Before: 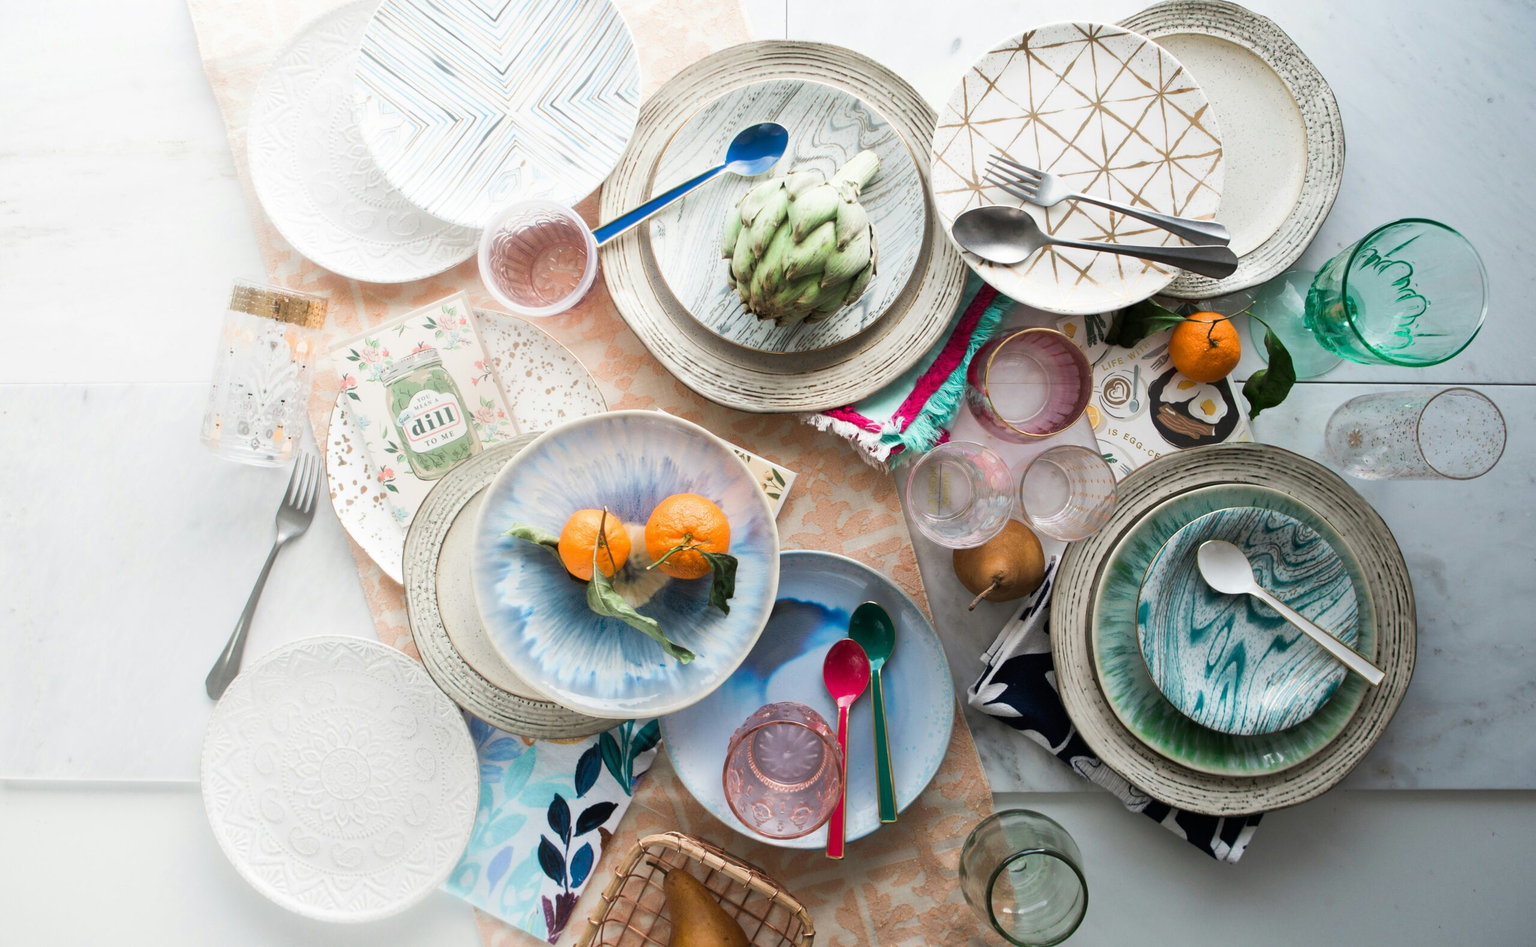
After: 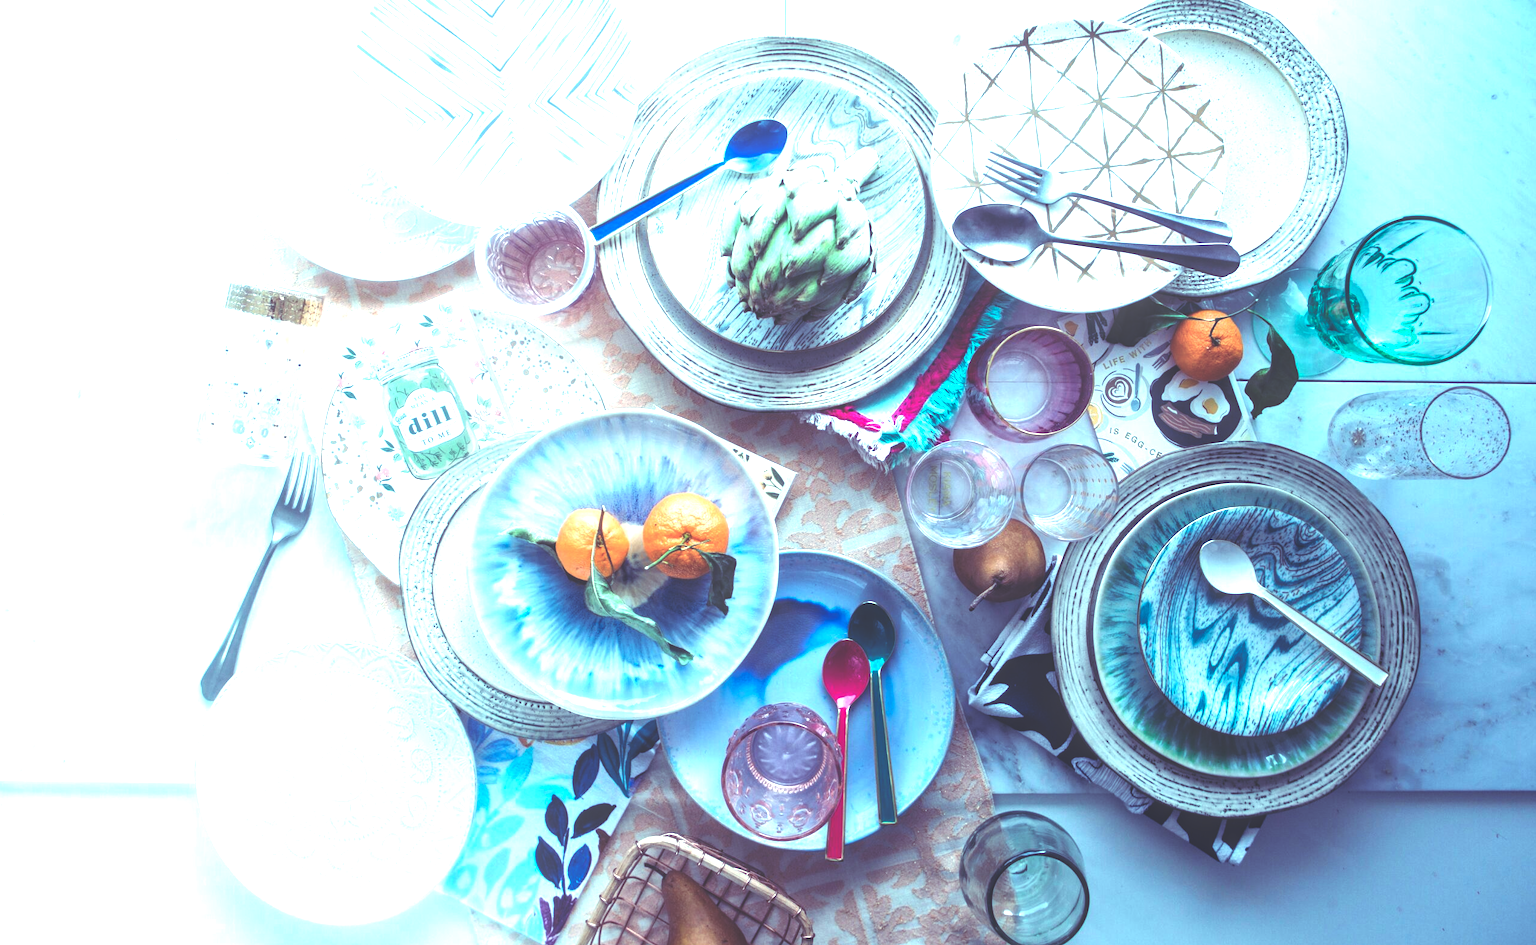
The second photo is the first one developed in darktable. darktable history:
local contrast: on, module defaults
rgb curve: curves: ch0 [(0, 0.186) (0.314, 0.284) (0.576, 0.466) (0.805, 0.691) (0.936, 0.886)]; ch1 [(0, 0.186) (0.314, 0.284) (0.581, 0.534) (0.771, 0.746) (0.936, 0.958)]; ch2 [(0, 0.216) (0.275, 0.39) (1, 1)], mode RGB, independent channels, compensate middle gray true, preserve colors none
crop: left 0.434%, top 0.485%, right 0.244%, bottom 0.386%
levels: levels [0, 0.374, 0.749]
